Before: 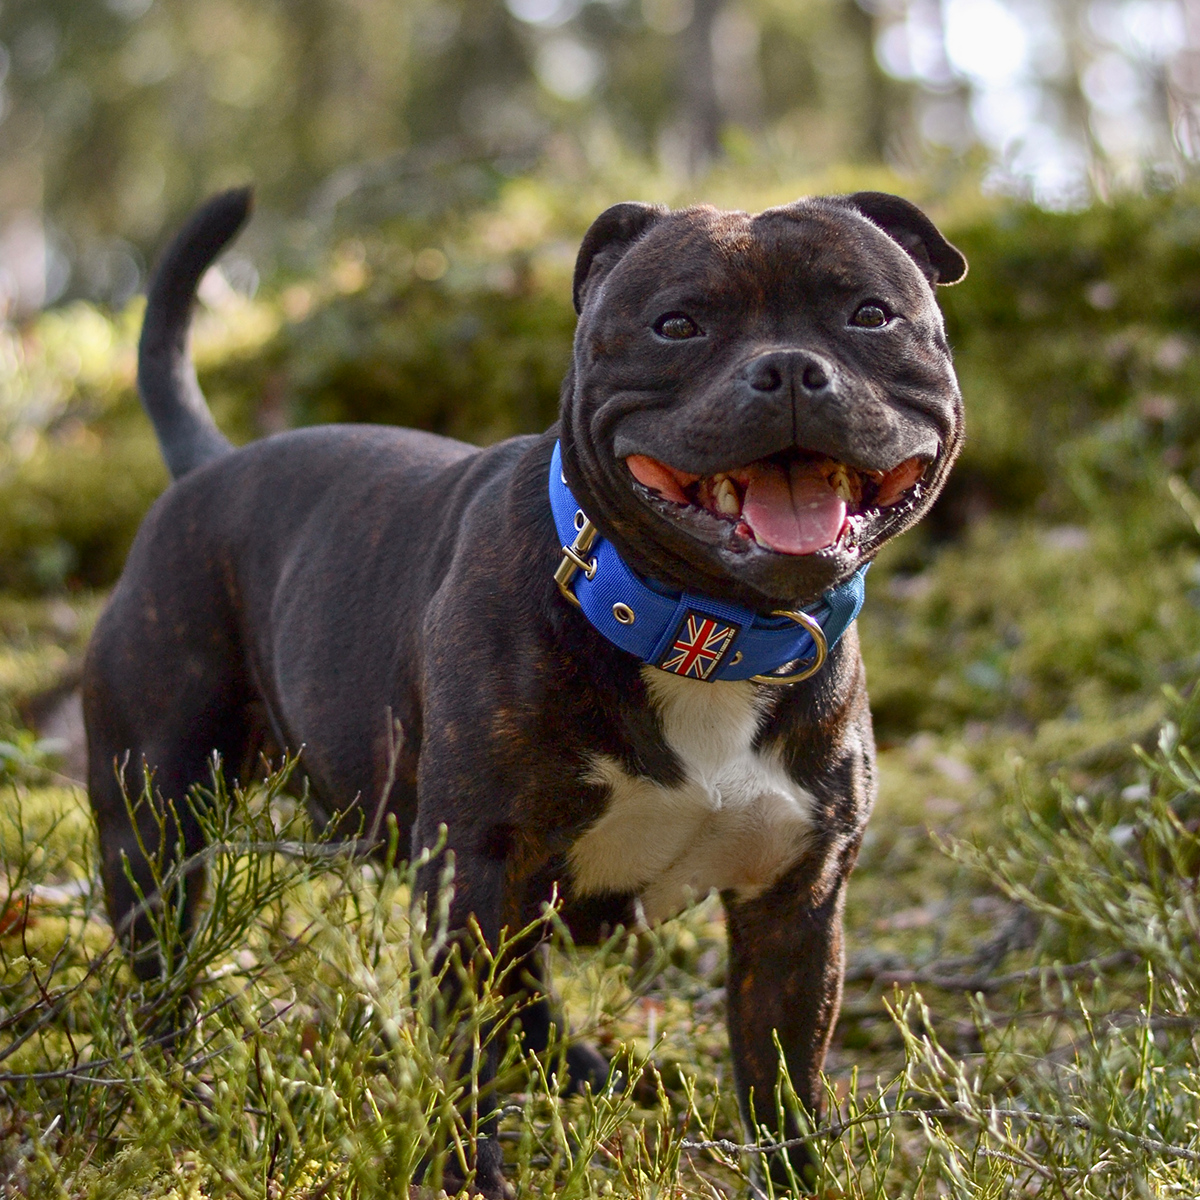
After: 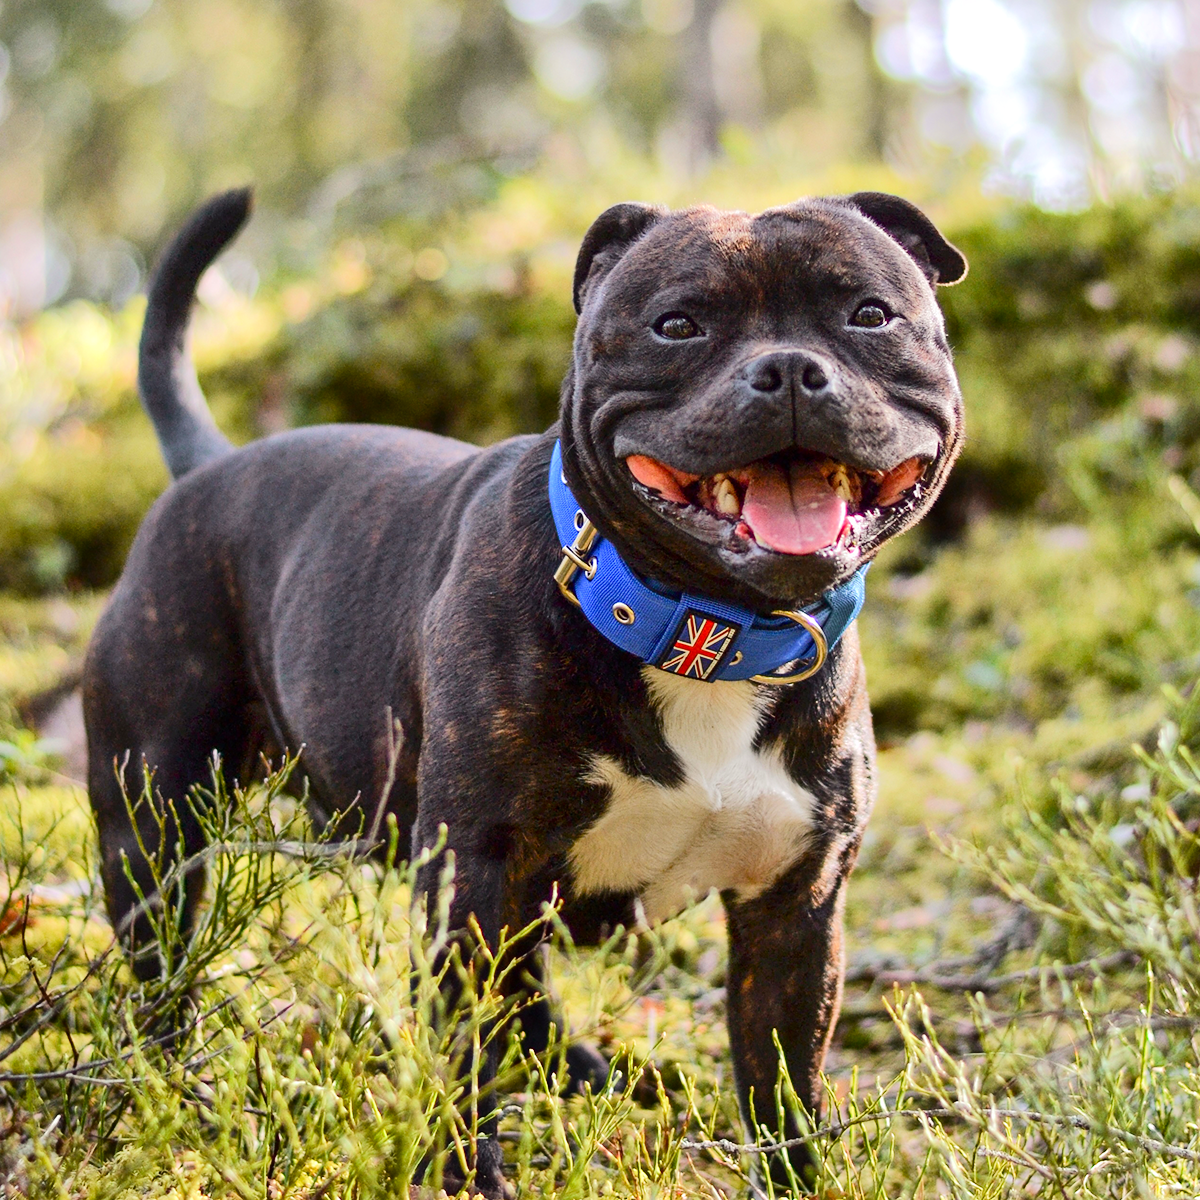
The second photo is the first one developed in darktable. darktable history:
tone equalizer: -7 EV 0.164 EV, -6 EV 0.576 EV, -5 EV 1.12 EV, -4 EV 1.35 EV, -3 EV 1.14 EV, -2 EV 0.6 EV, -1 EV 0.156 EV, edges refinement/feathering 500, mask exposure compensation -1.57 EV, preserve details no
